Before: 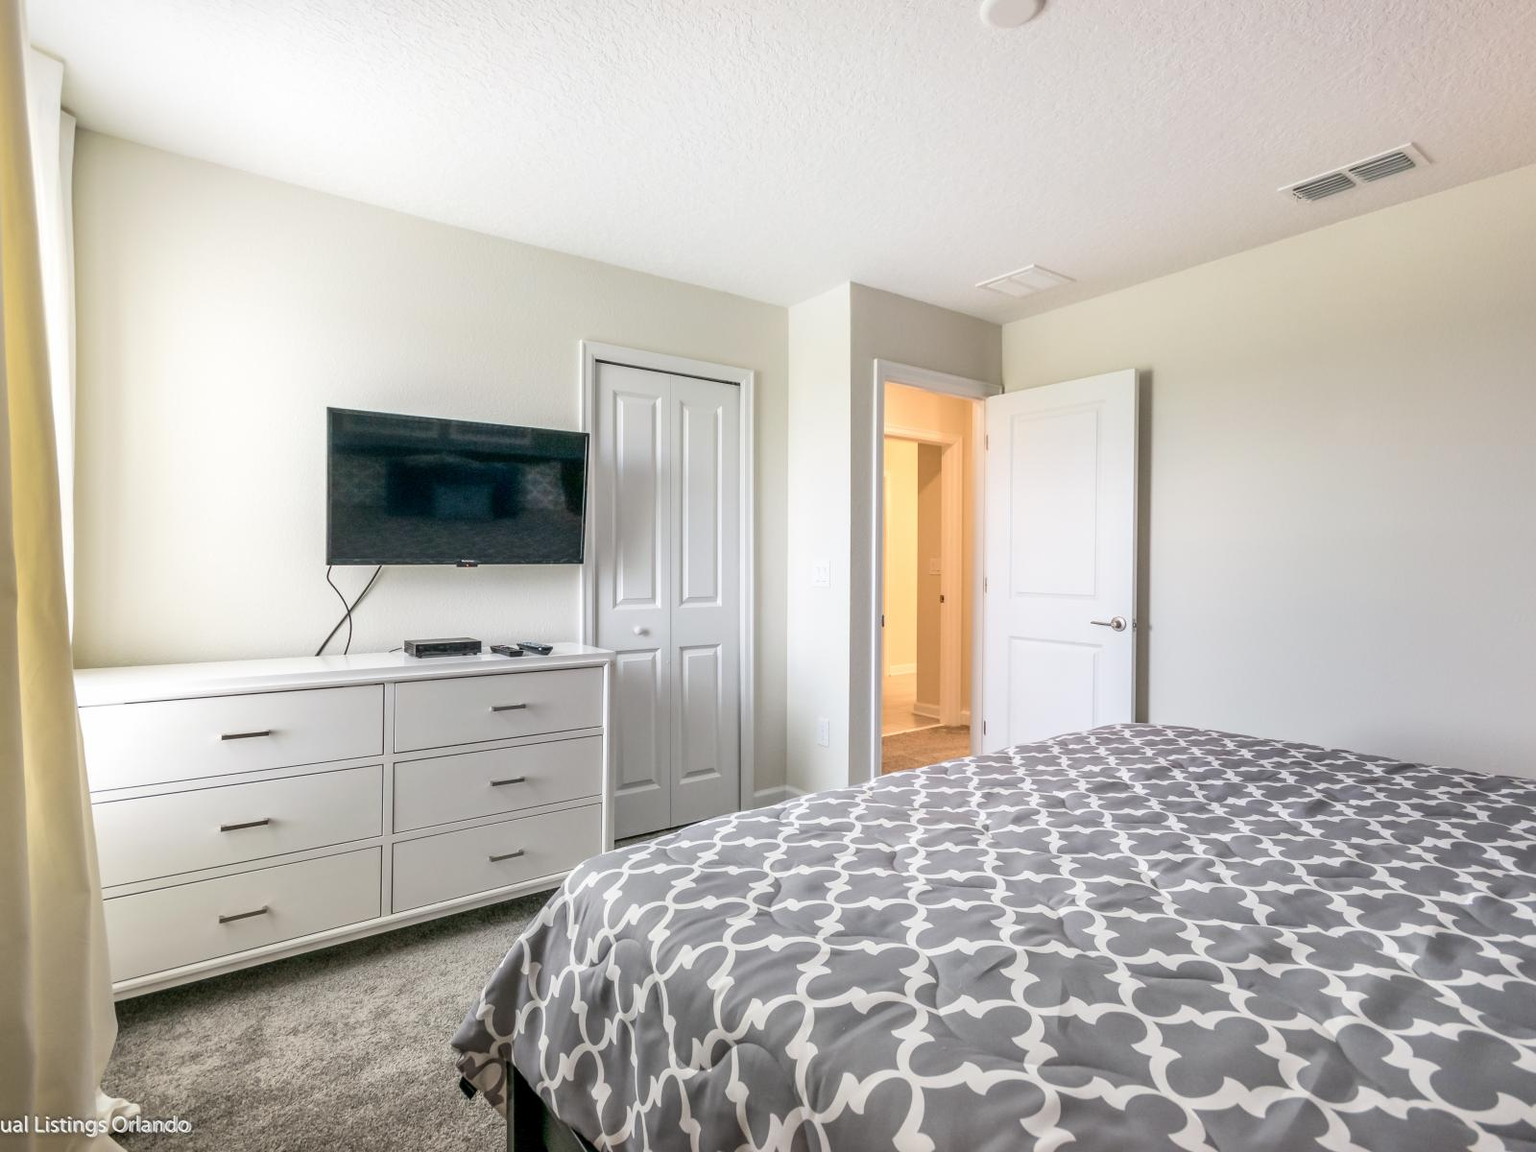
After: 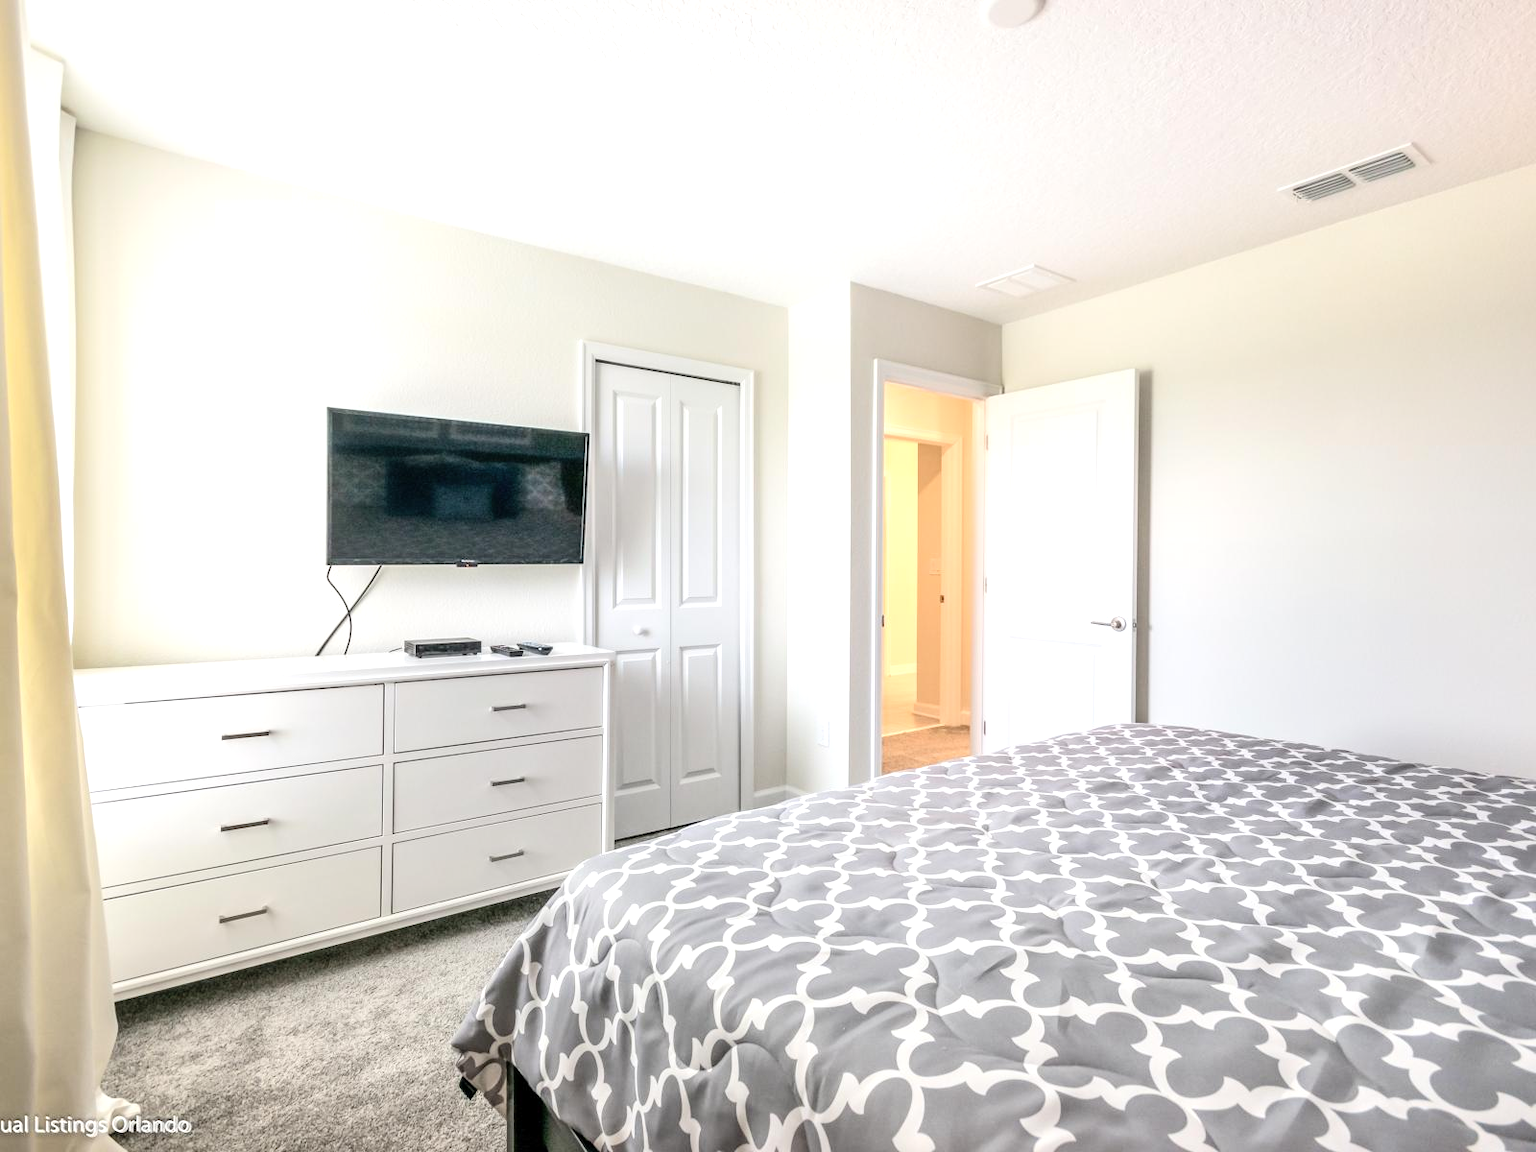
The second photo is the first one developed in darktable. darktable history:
tone curve: curves: ch0 [(0, 0) (0.55, 0.716) (0.841, 0.969)], color space Lab, independent channels, preserve colors none
